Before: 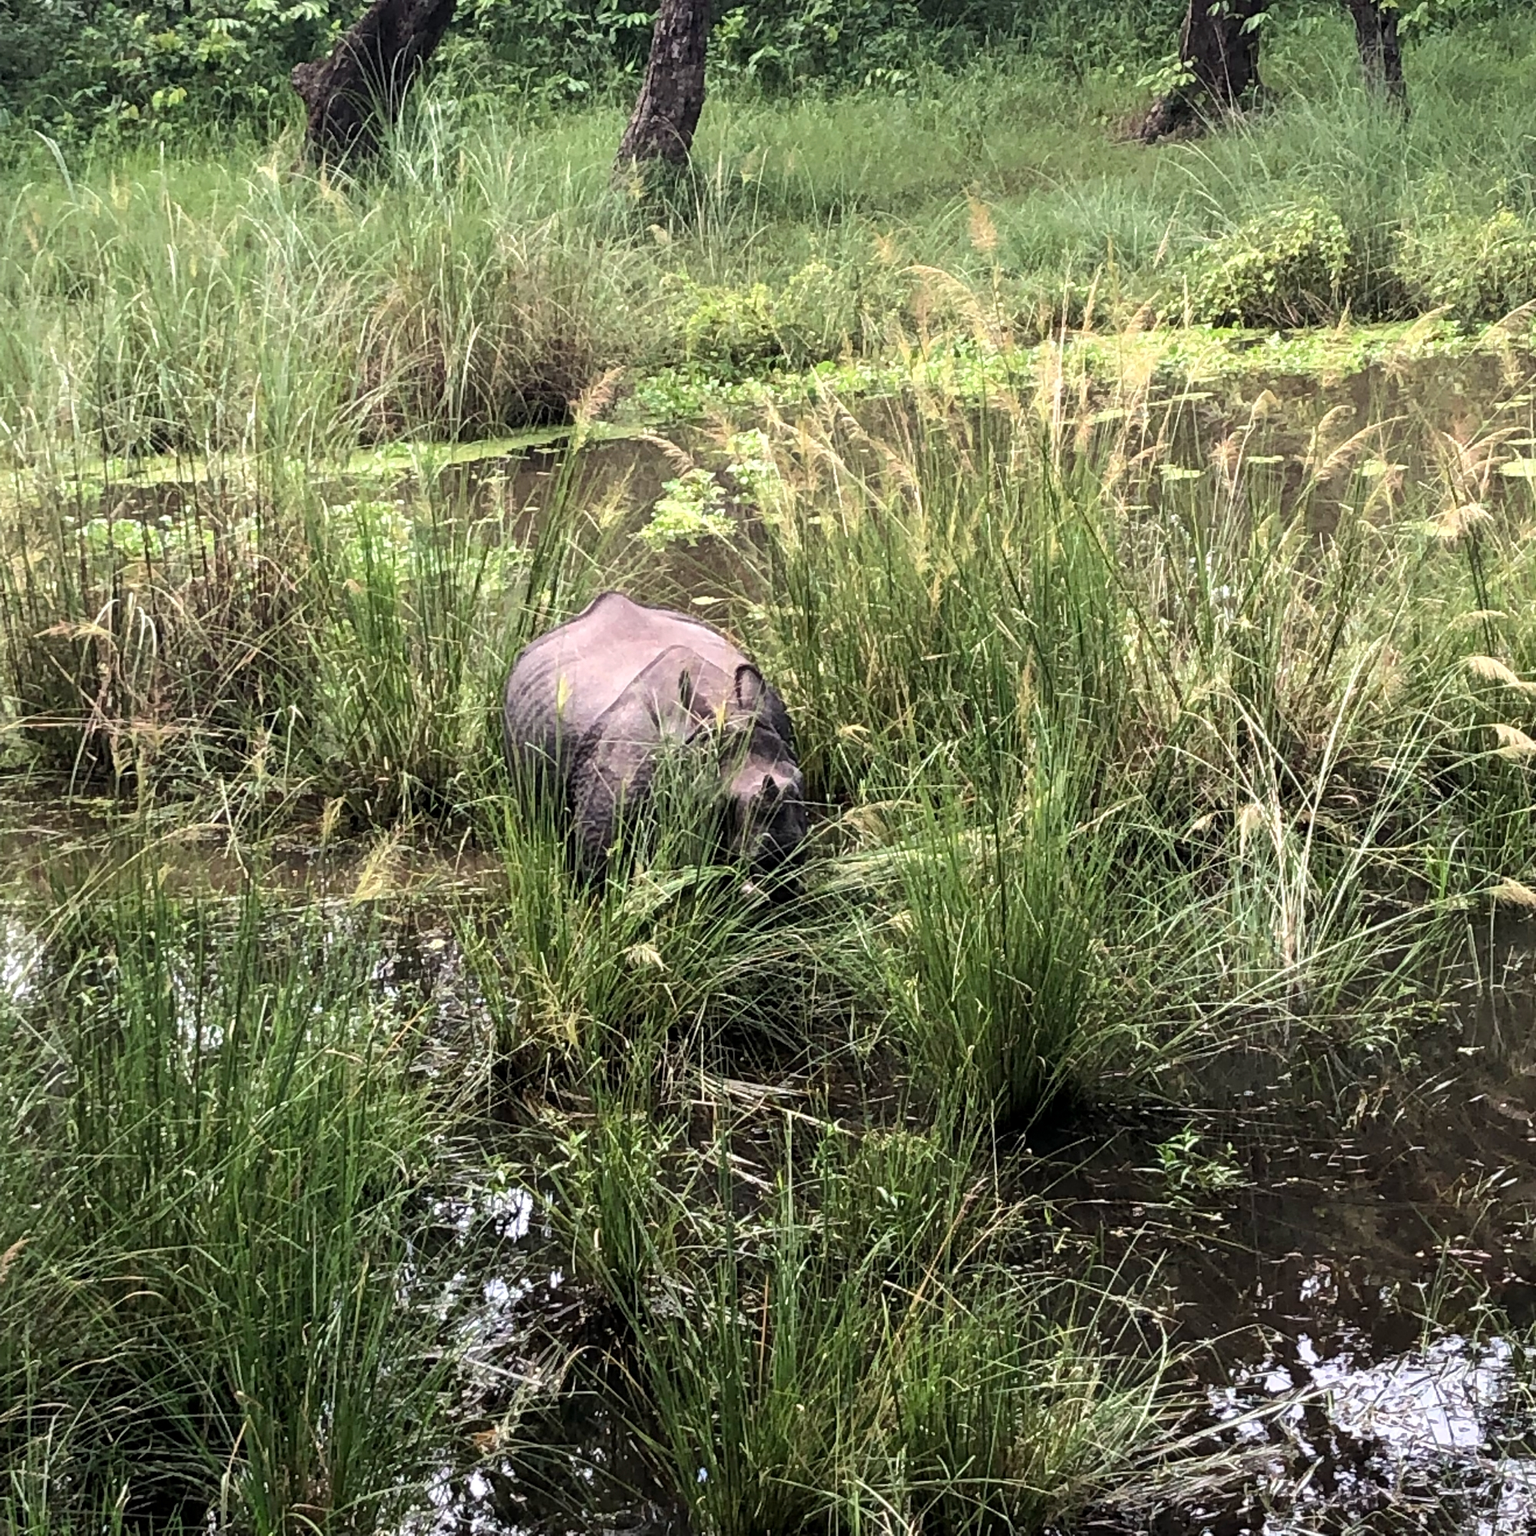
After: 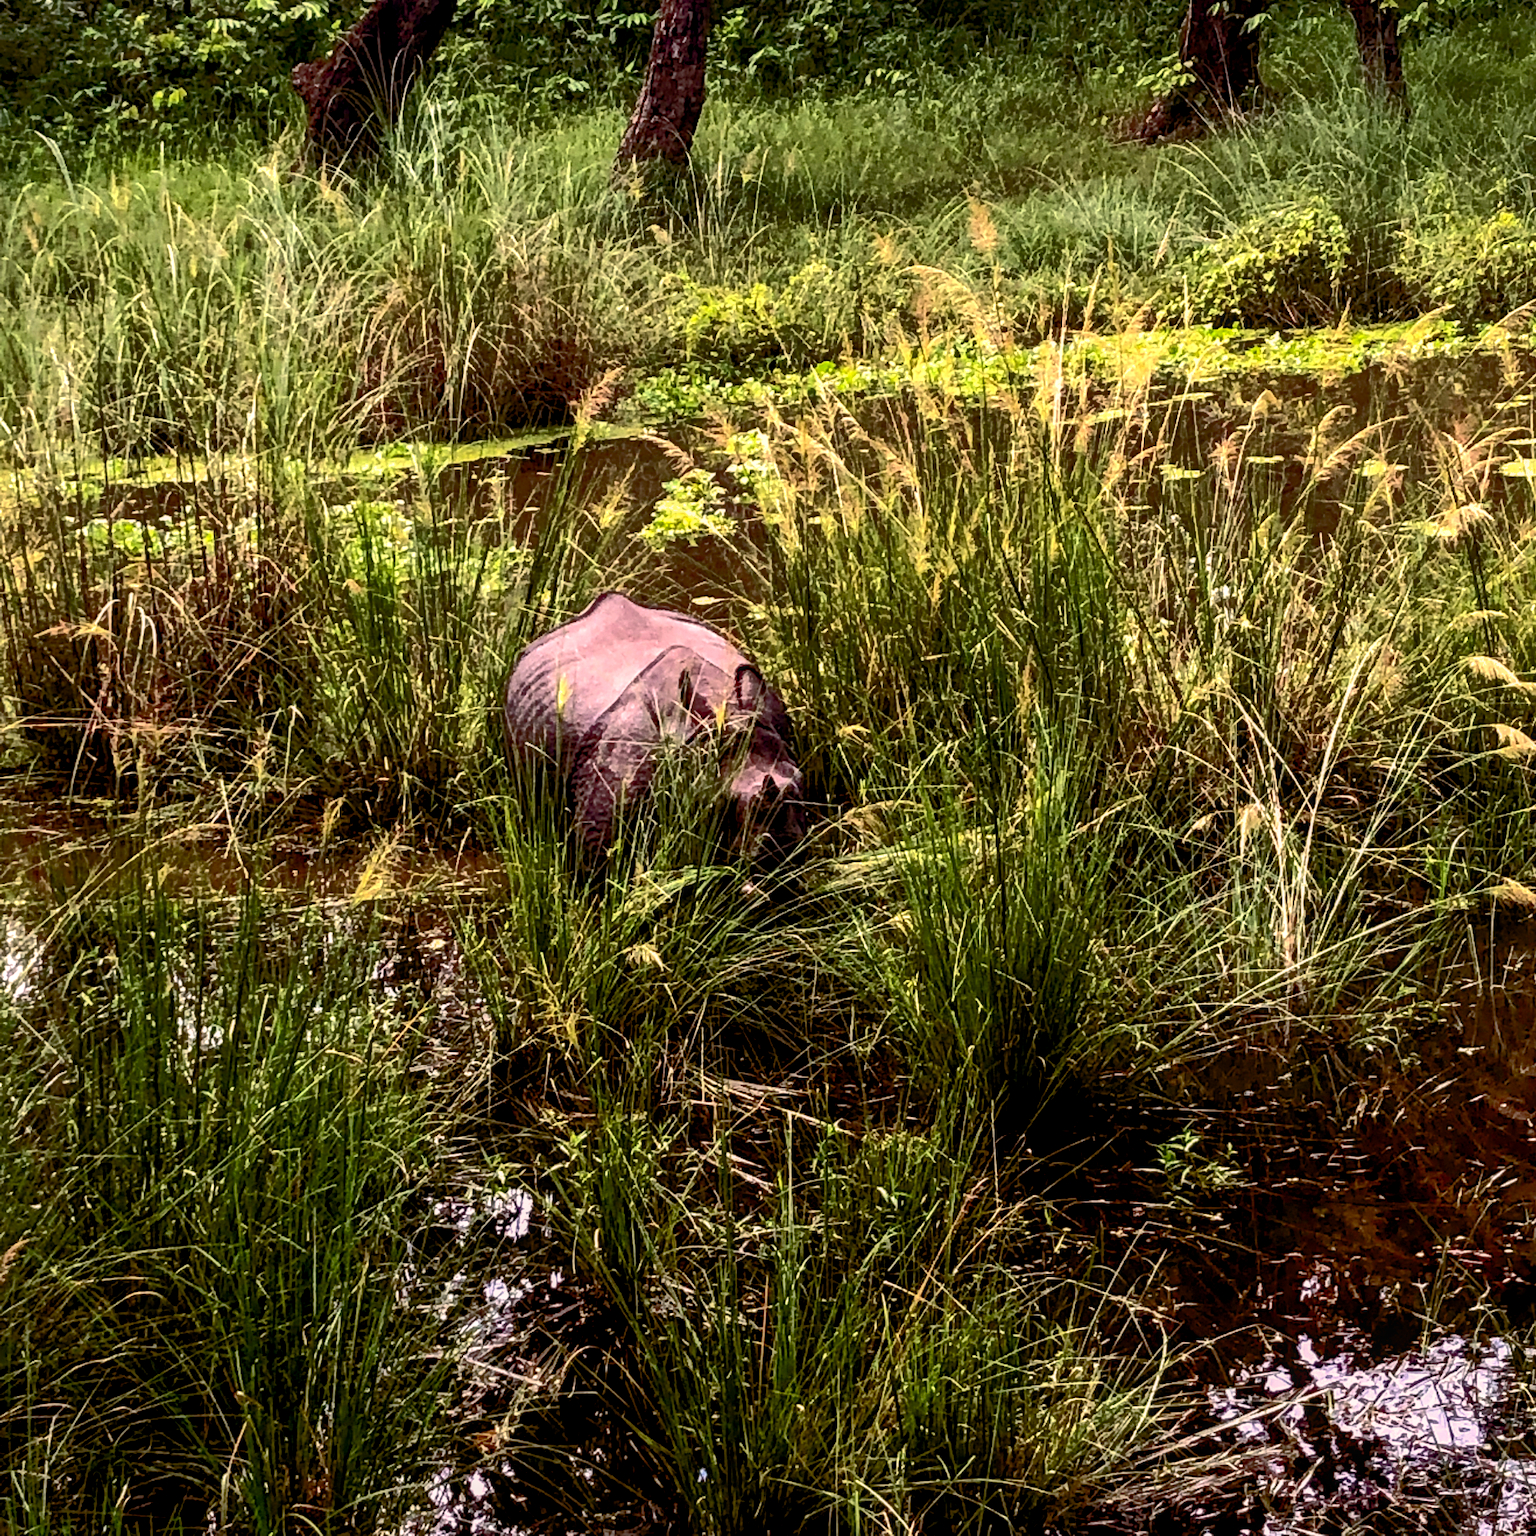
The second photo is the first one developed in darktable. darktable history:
local contrast: on, module defaults
exposure: black level correction 0.013, compensate highlight preservation false
contrast brightness saturation: contrast 0.159, saturation 0.317
color balance rgb: shadows lift › chroma 9.813%, shadows lift › hue 43.22°, highlights gain › chroma 2.418%, highlights gain › hue 37.83°, perceptual saturation grading › global saturation 20%, perceptual saturation grading › highlights -25.577%, perceptual saturation grading › shadows 49.294%, perceptual brilliance grading › highlights 2.383%, perceptual brilliance grading › mid-tones -49.335%, perceptual brilliance grading › shadows -50.088%, global vibrance 20%
tone curve: color space Lab, independent channels, preserve colors none
shadows and highlights: on, module defaults
